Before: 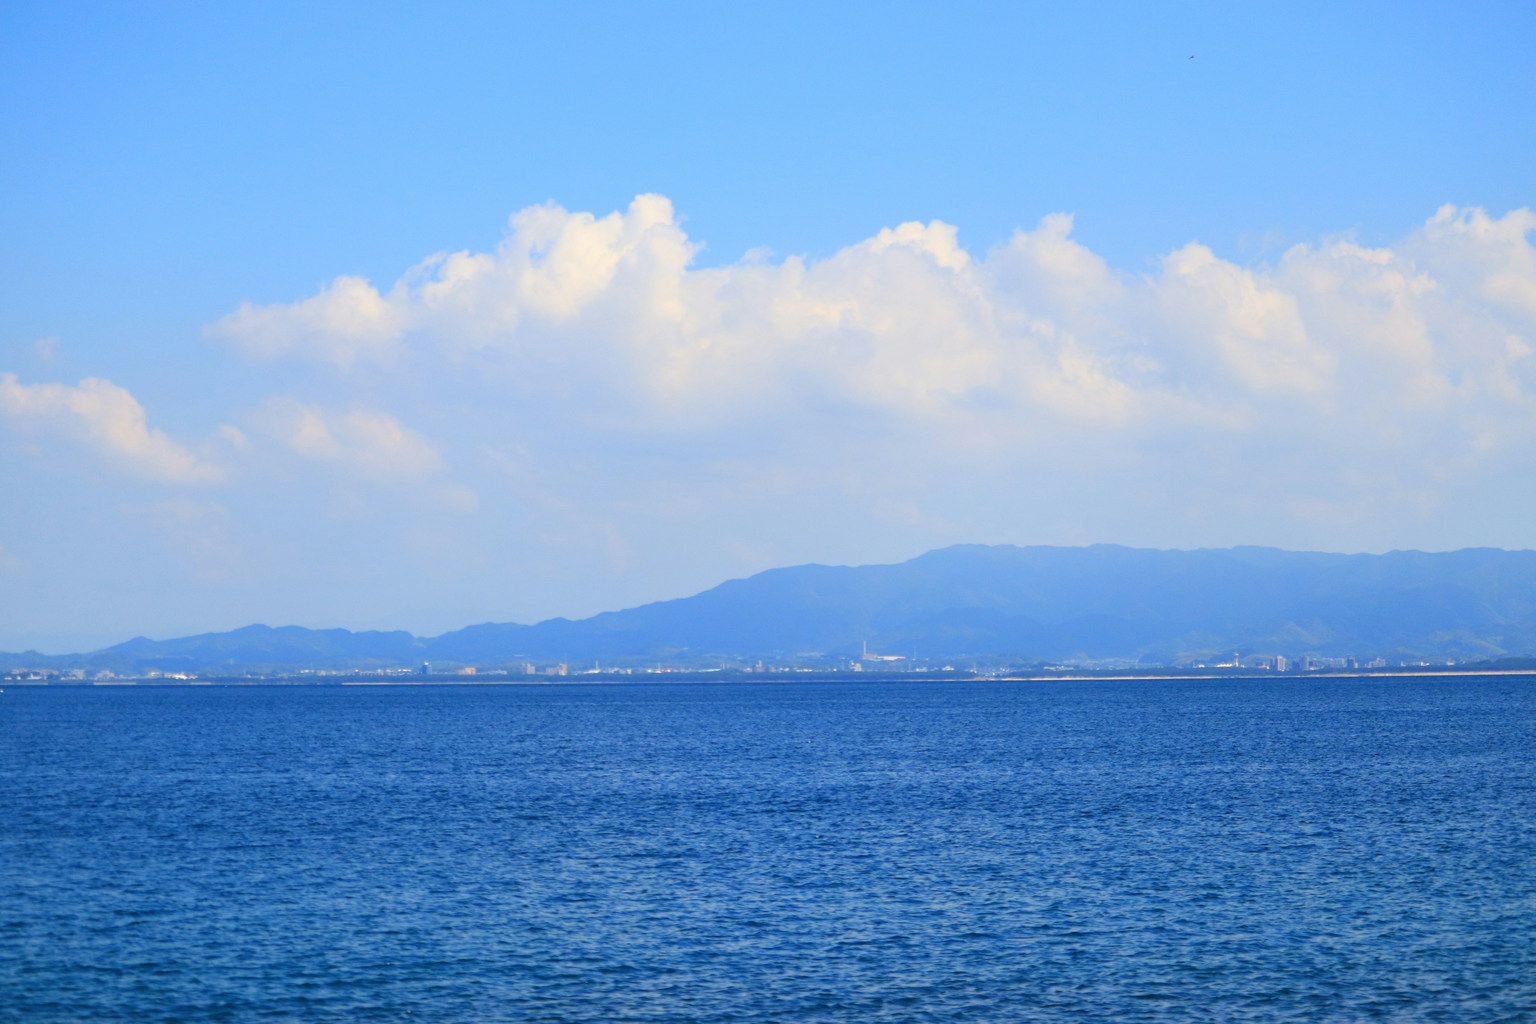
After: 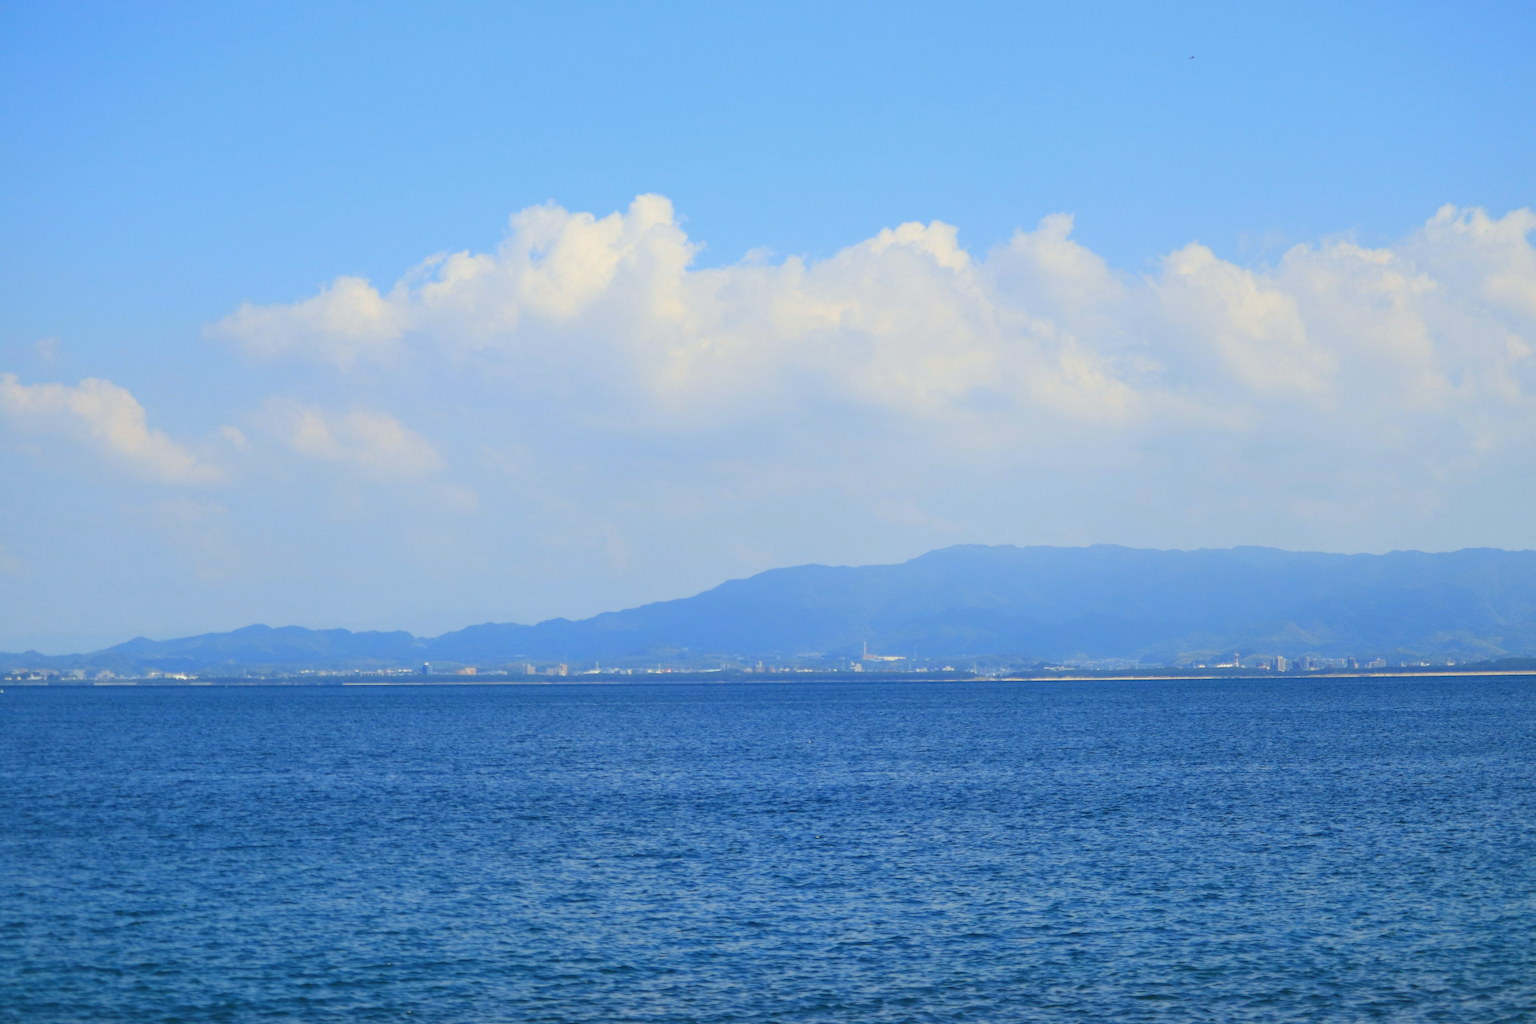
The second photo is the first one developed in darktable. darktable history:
white balance: red 0.98, blue 1.034
color balance: mode lift, gamma, gain (sRGB), lift [1.04, 1, 1, 0.97], gamma [1.01, 1, 1, 0.97], gain [0.96, 1, 1, 0.97]
